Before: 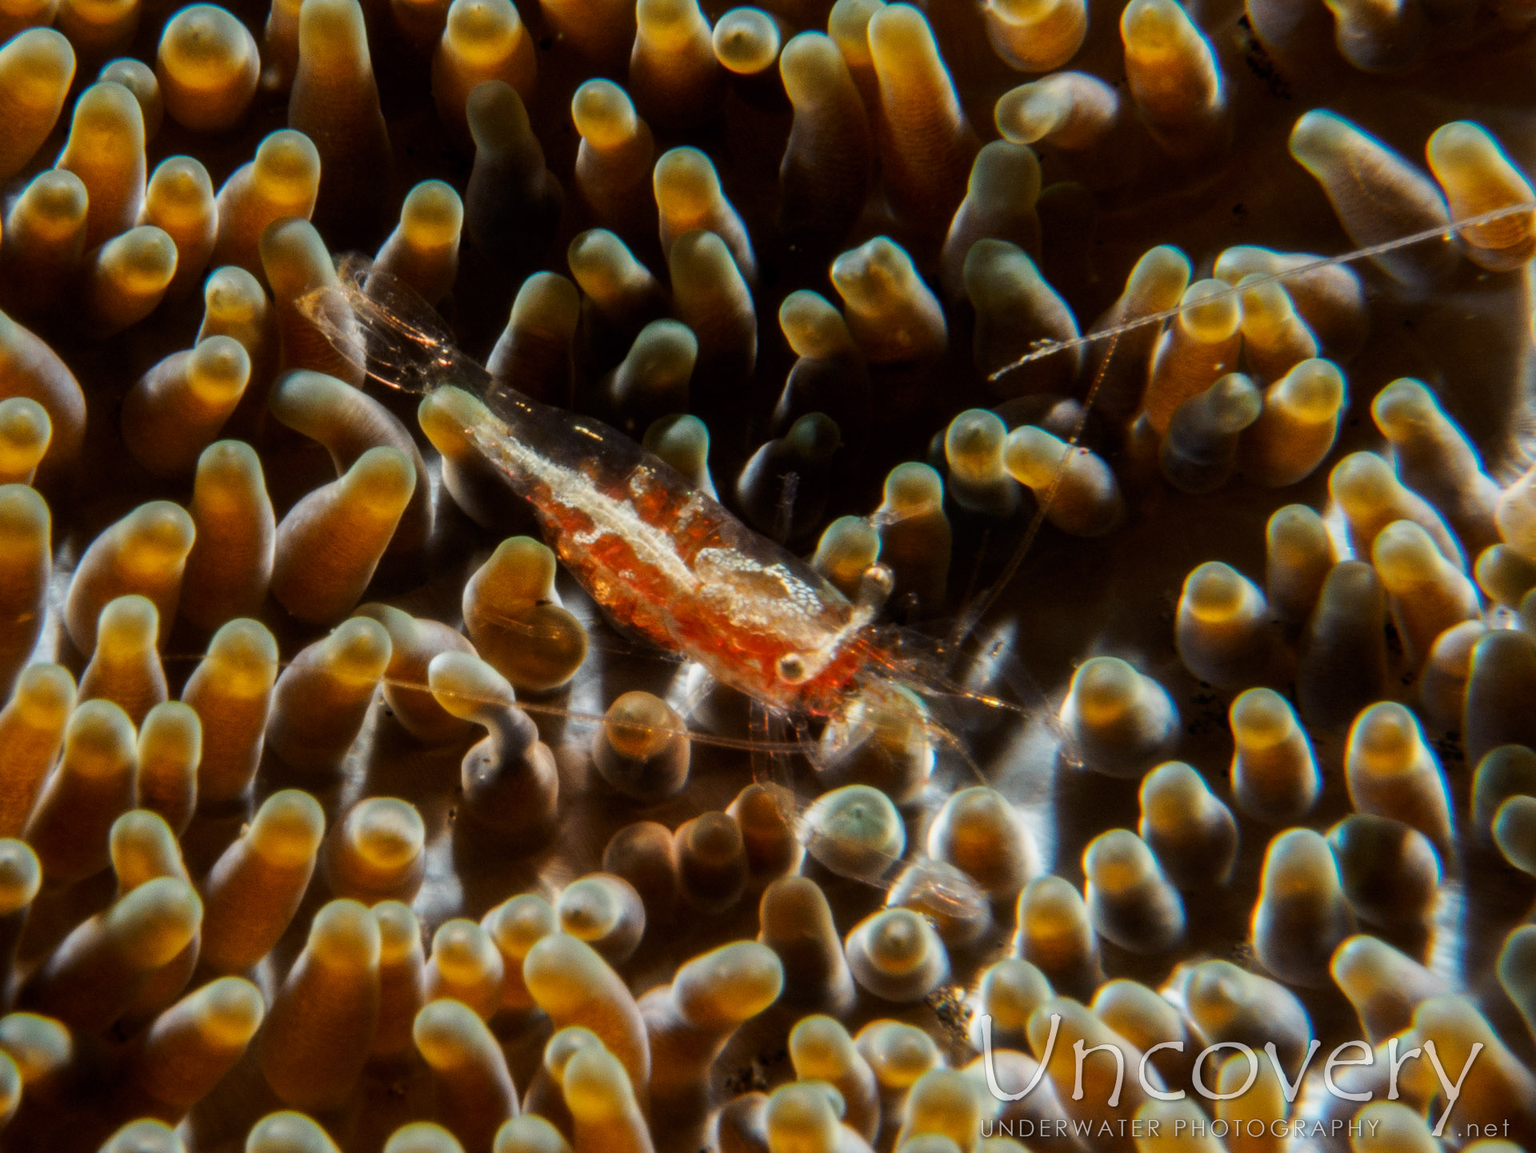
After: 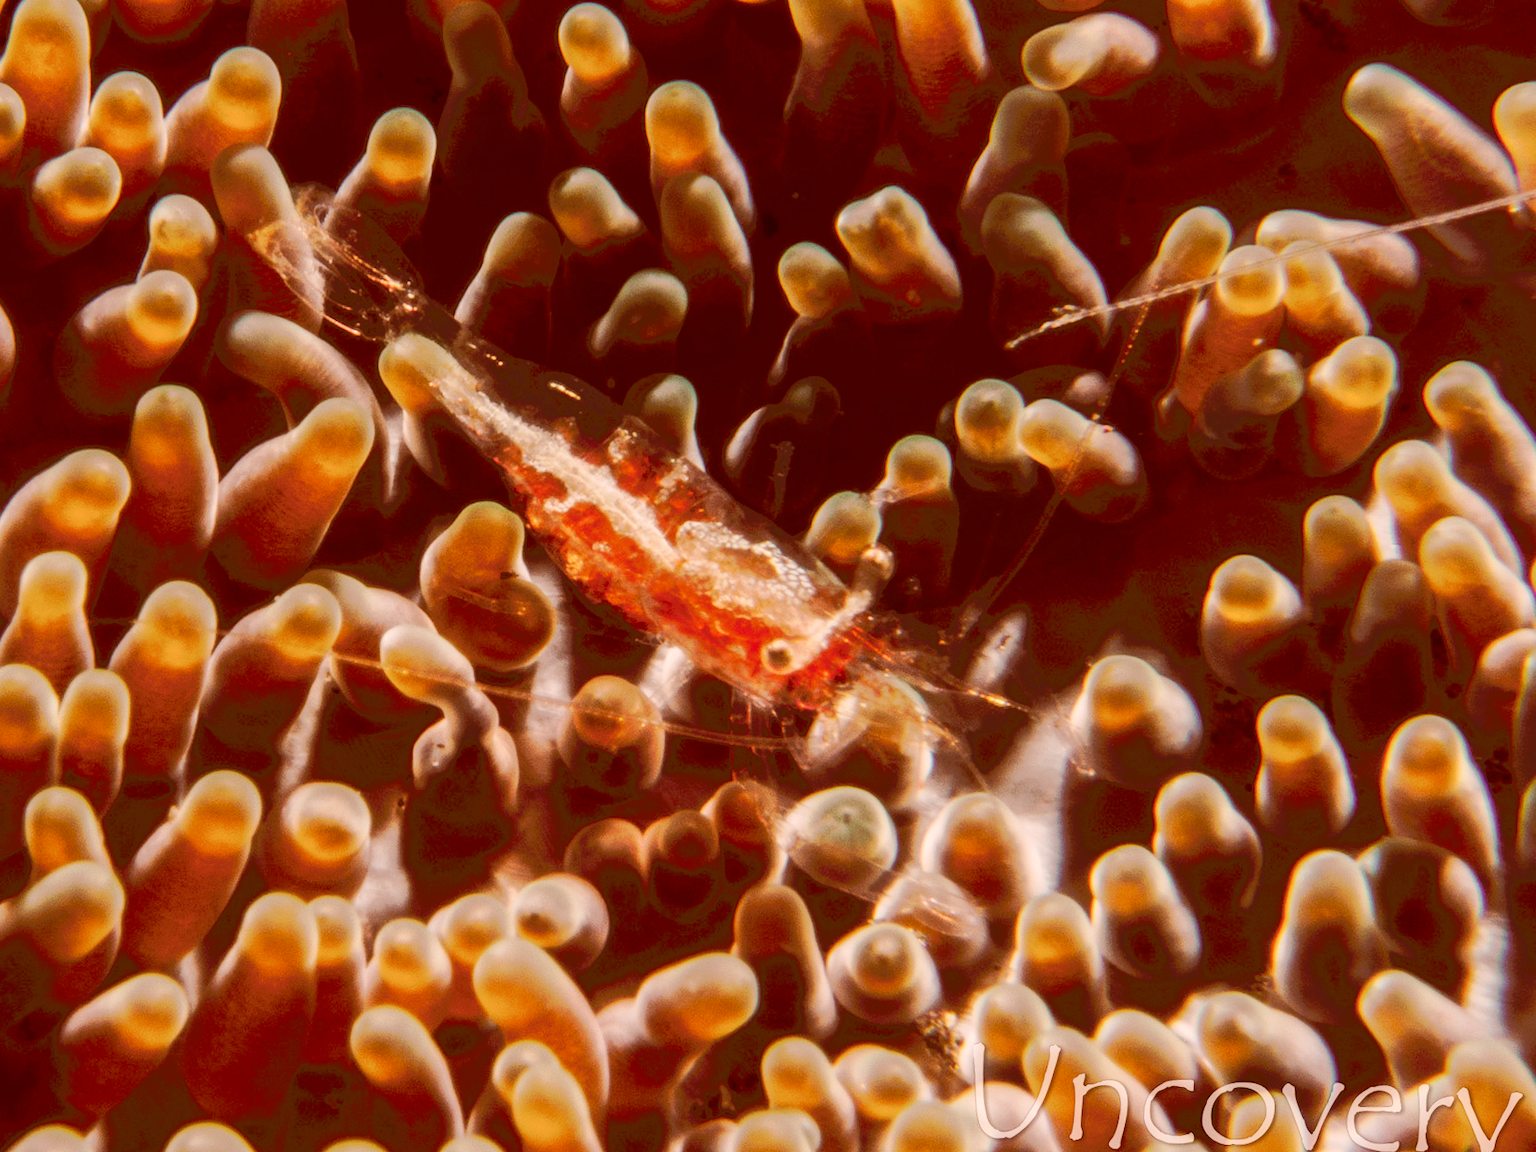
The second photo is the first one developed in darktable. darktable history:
tone curve: curves: ch0 [(0, 0) (0.003, 0.055) (0.011, 0.111) (0.025, 0.126) (0.044, 0.169) (0.069, 0.215) (0.1, 0.199) (0.136, 0.207) (0.177, 0.259) (0.224, 0.327) (0.277, 0.361) (0.335, 0.431) (0.399, 0.501) (0.468, 0.589) (0.543, 0.683) (0.623, 0.73) (0.709, 0.796) (0.801, 0.863) (0.898, 0.921) (1, 1)], preserve colors none
crop and rotate: angle -1.96°, left 3.097%, top 4.154%, right 1.586%, bottom 0.529%
color correction: highlights a* 9.03, highlights b* 8.71, shadows a* 40, shadows b* 40, saturation 0.8
